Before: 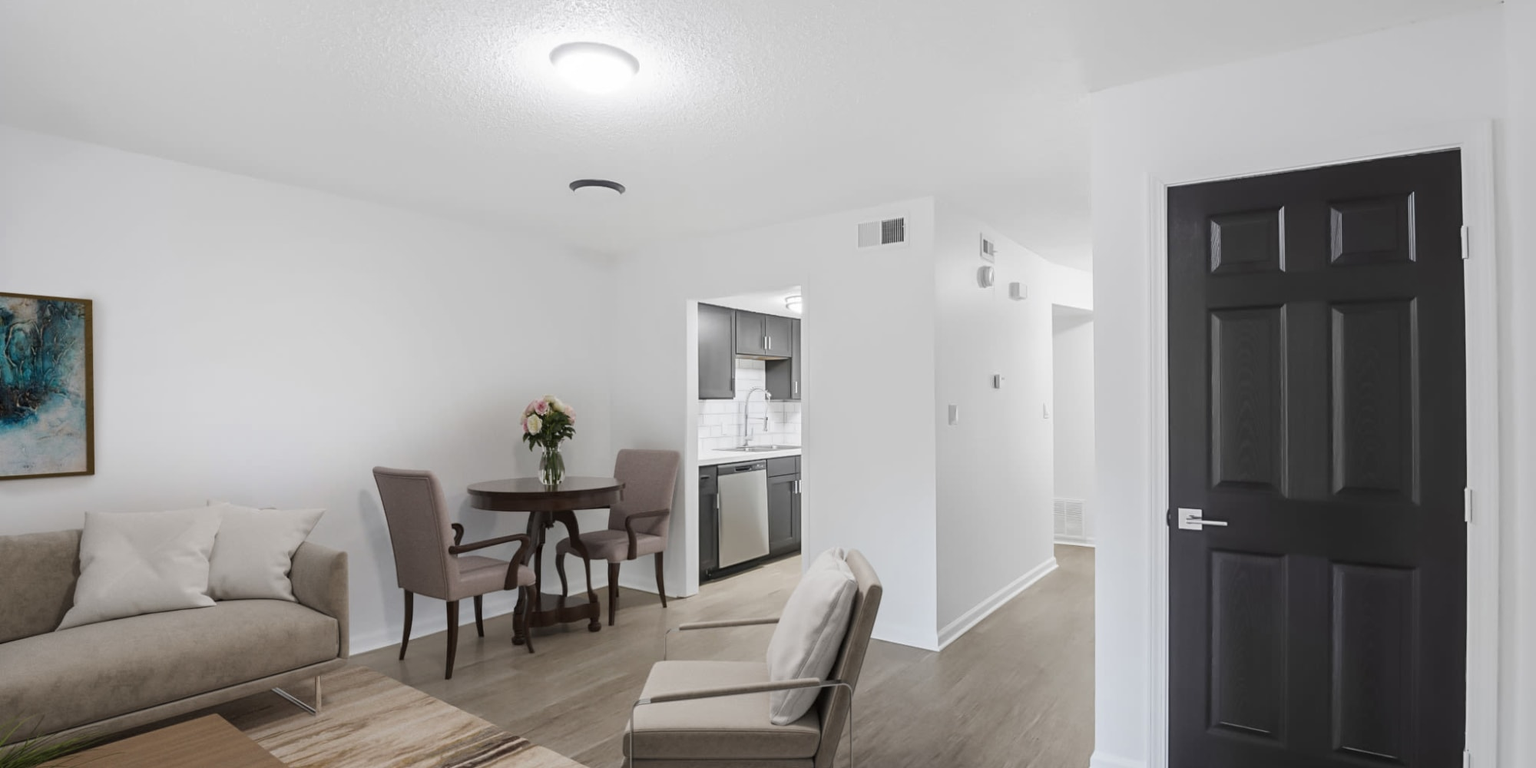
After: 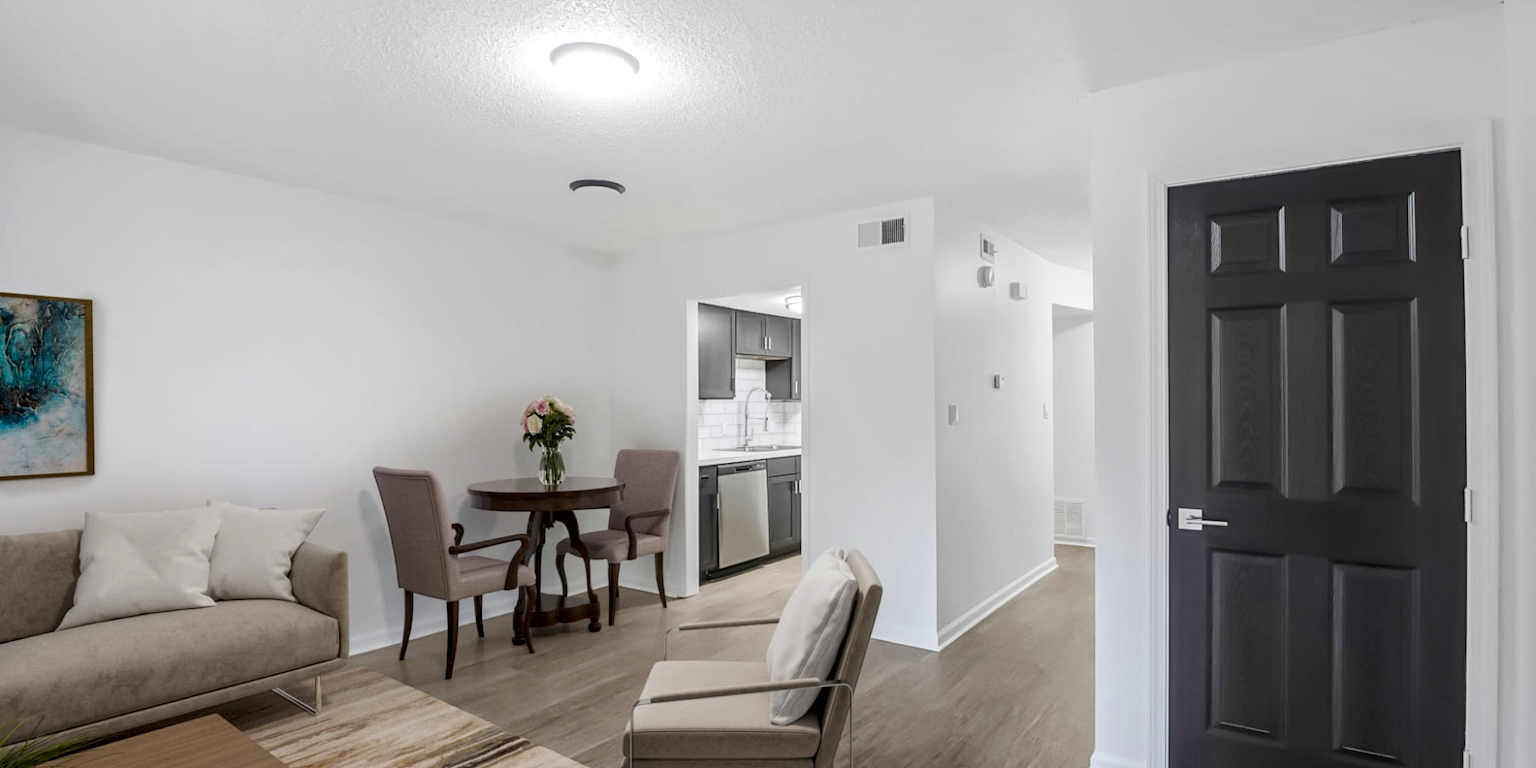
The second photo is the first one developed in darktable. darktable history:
tone equalizer: on, module defaults
color balance rgb: global offset › luminance -0.512%, perceptual saturation grading › global saturation 14.782%, global vibrance 20%
color zones: curves: ch0 [(0, 0.5) (0.143, 0.52) (0.286, 0.5) (0.429, 0.5) (0.571, 0.5) (0.714, 0.5) (0.857, 0.5) (1, 0.5)]; ch1 [(0, 0.489) (0.155, 0.45) (0.286, 0.466) (0.429, 0.5) (0.571, 0.5) (0.714, 0.5) (0.857, 0.5) (1, 0.489)]
local contrast: on, module defaults
